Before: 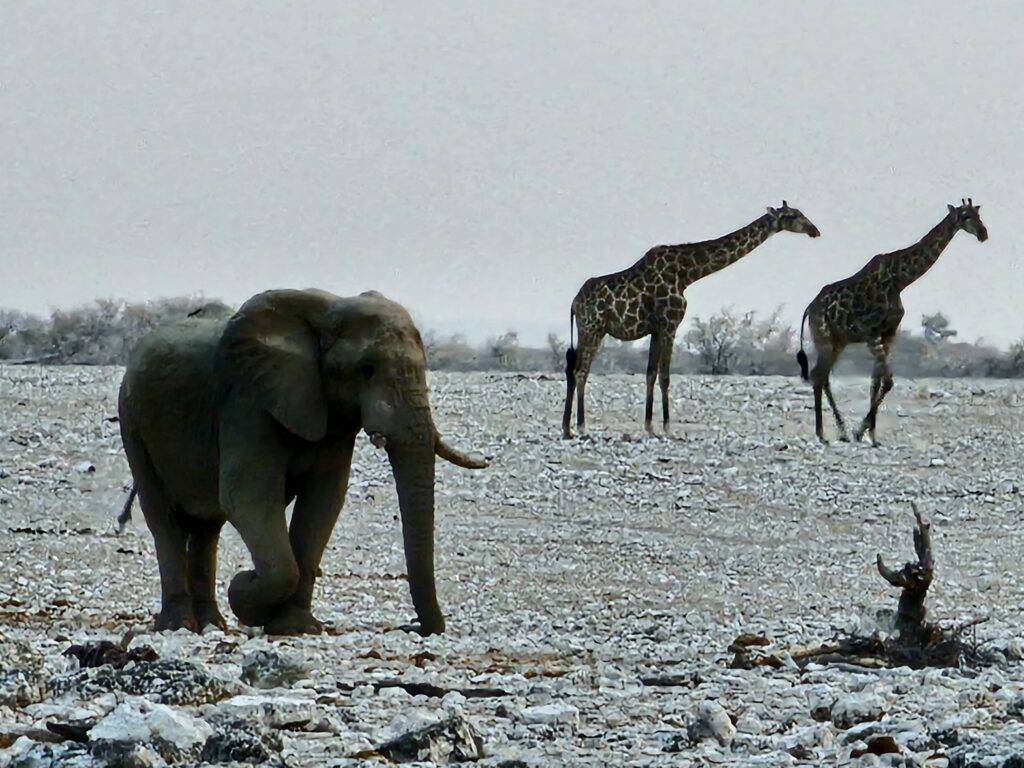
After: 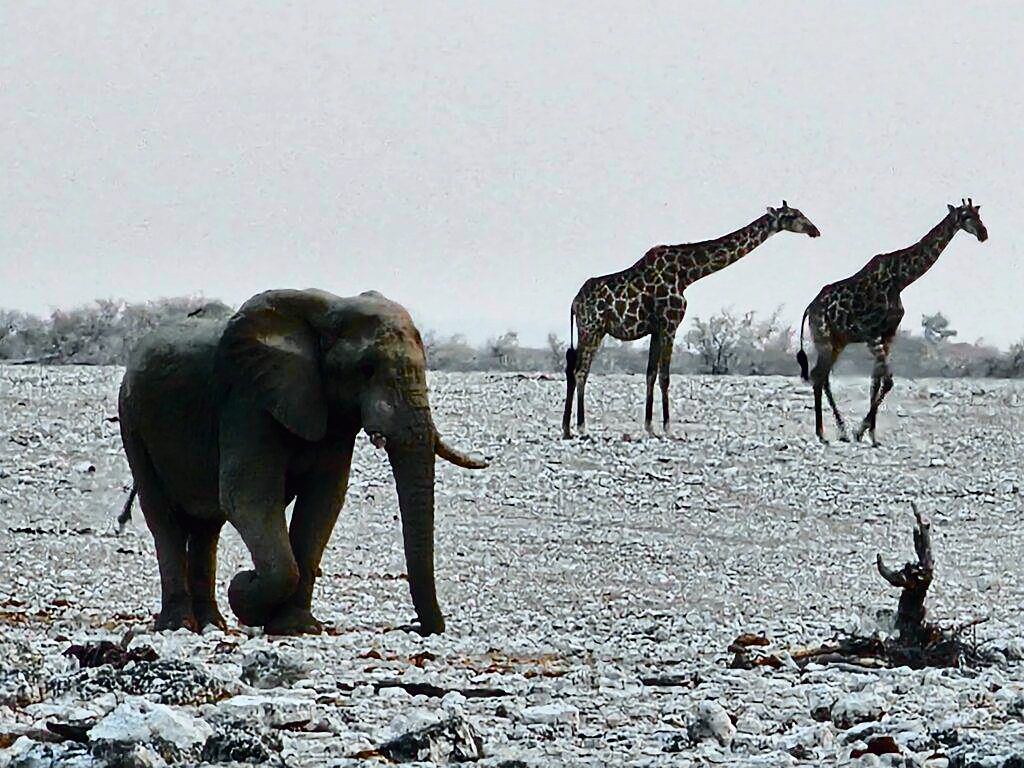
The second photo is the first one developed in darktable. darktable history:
tone curve: curves: ch0 [(0, 0.009) (0.105, 0.08) (0.195, 0.18) (0.283, 0.316) (0.384, 0.434) (0.485, 0.531) (0.638, 0.69) (0.81, 0.872) (1, 0.977)]; ch1 [(0, 0) (0.161, 0.092) (0.35, 0.33) (0.379, 0.401) (0.456, 0.469) (0.498, 0.502) (0.52, 0.536) (0.586, 0.617) (0.635, 0.655) (1, 1)]; ch2 [(0, 0) (0.371, 0.362) (0.437, 0.437) (0.483, 0.484) (0.53, 0.515) (0.56, 0.571) (0.622, 0.606) (1, 1)], color space Lab, independent channels, preserve colors none
sharpen: on, module defaults
